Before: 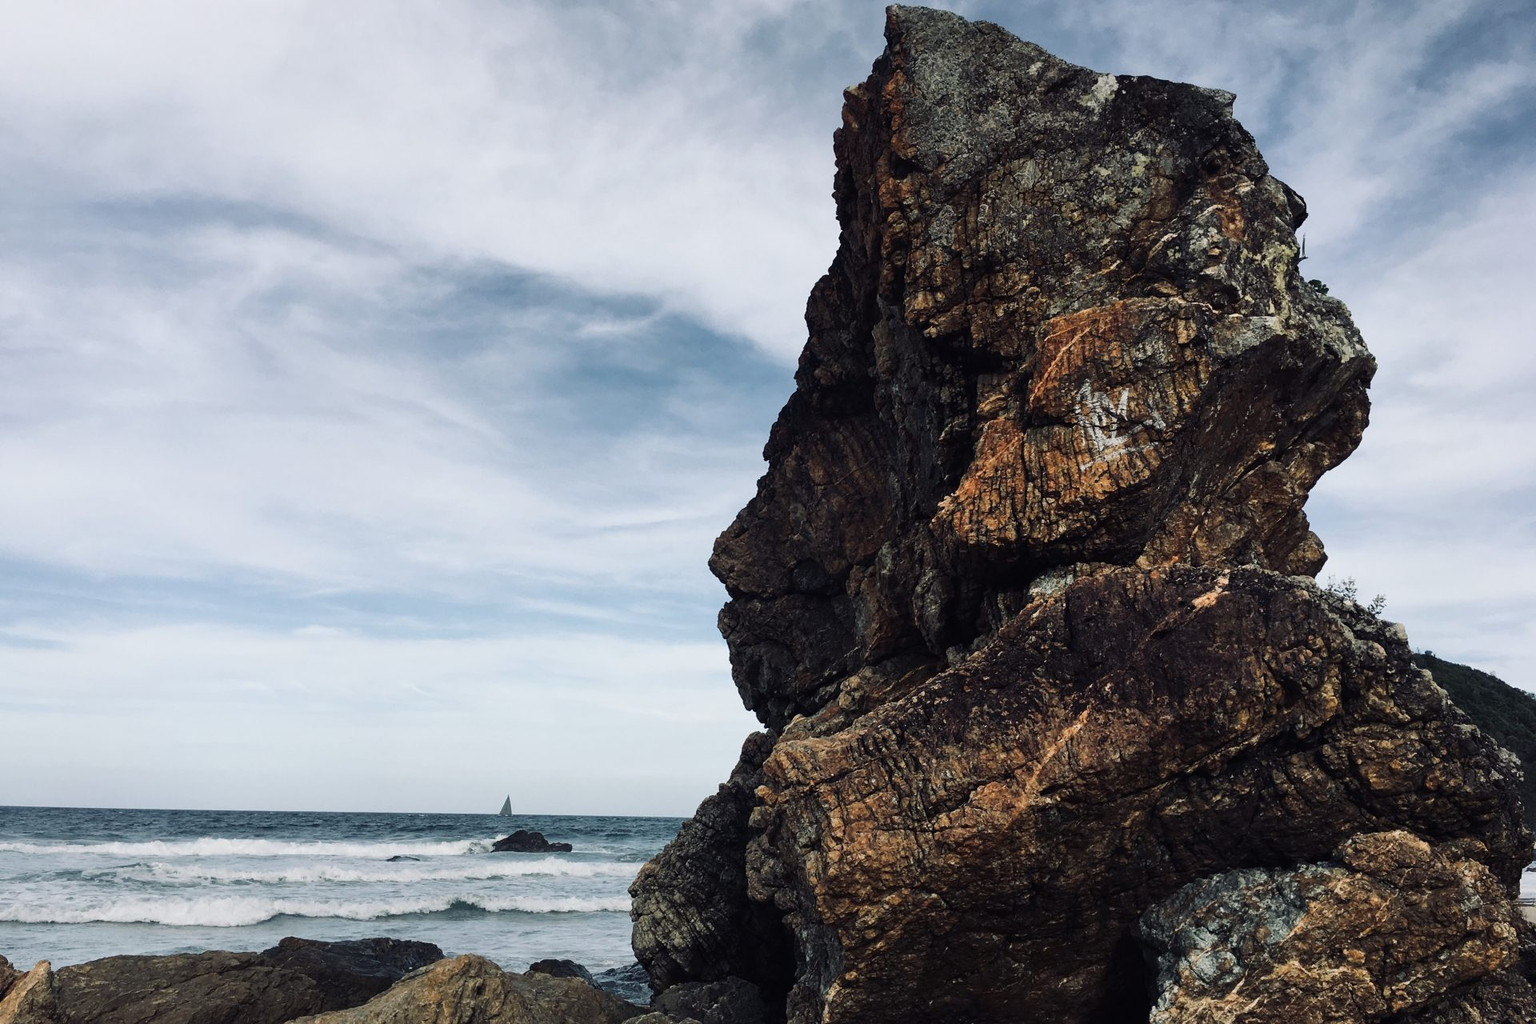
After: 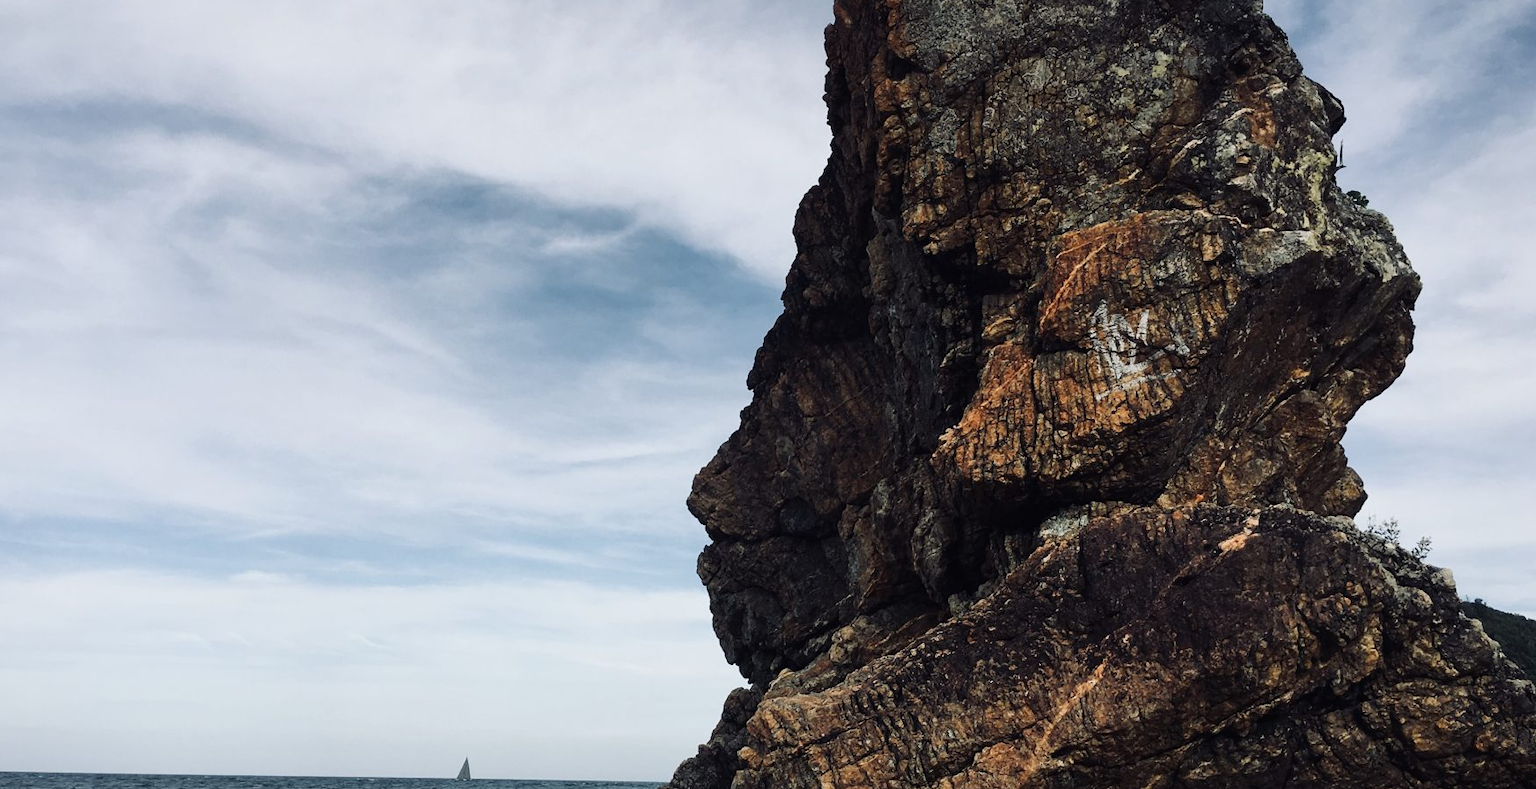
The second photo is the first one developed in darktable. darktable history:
crop: left 5.51%, top 10.414%, right 3.525%, bottom 19.461%
